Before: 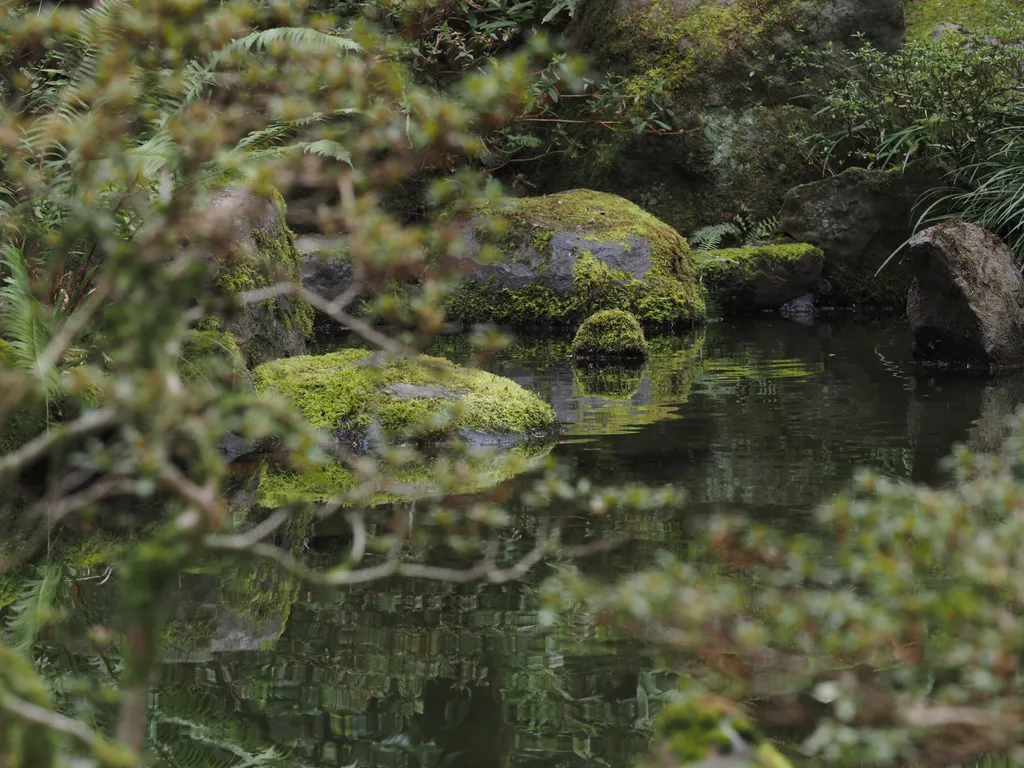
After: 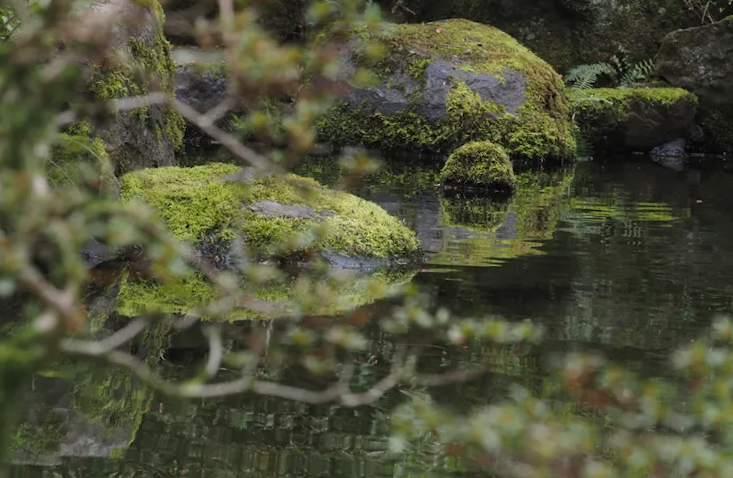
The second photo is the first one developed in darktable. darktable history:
crop and rotate: angle -3.85°, left 9.918%, top 20.489%, right 12.242%, bottom 11.791%
